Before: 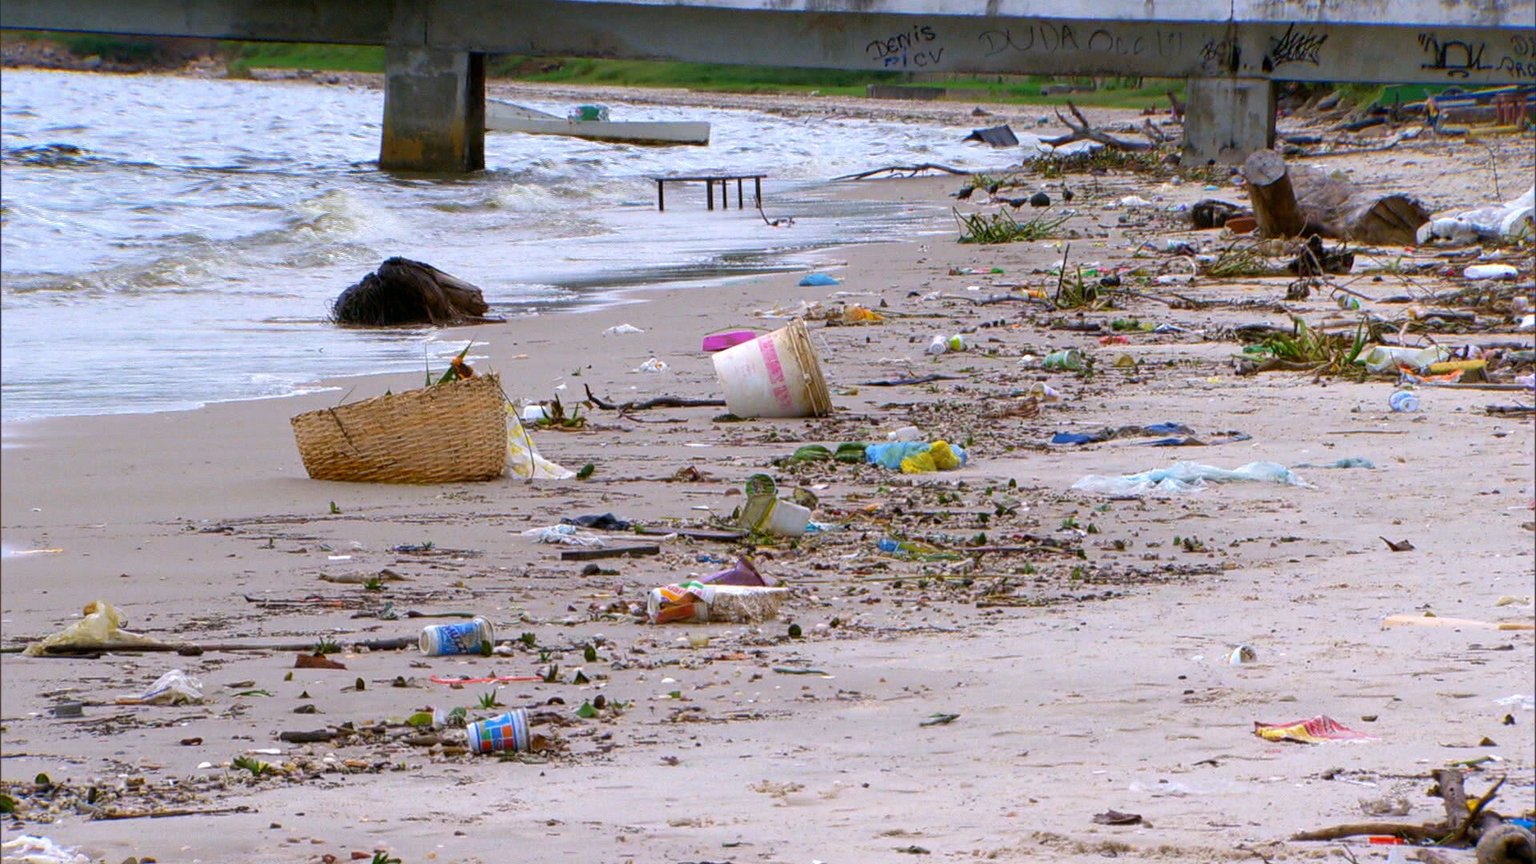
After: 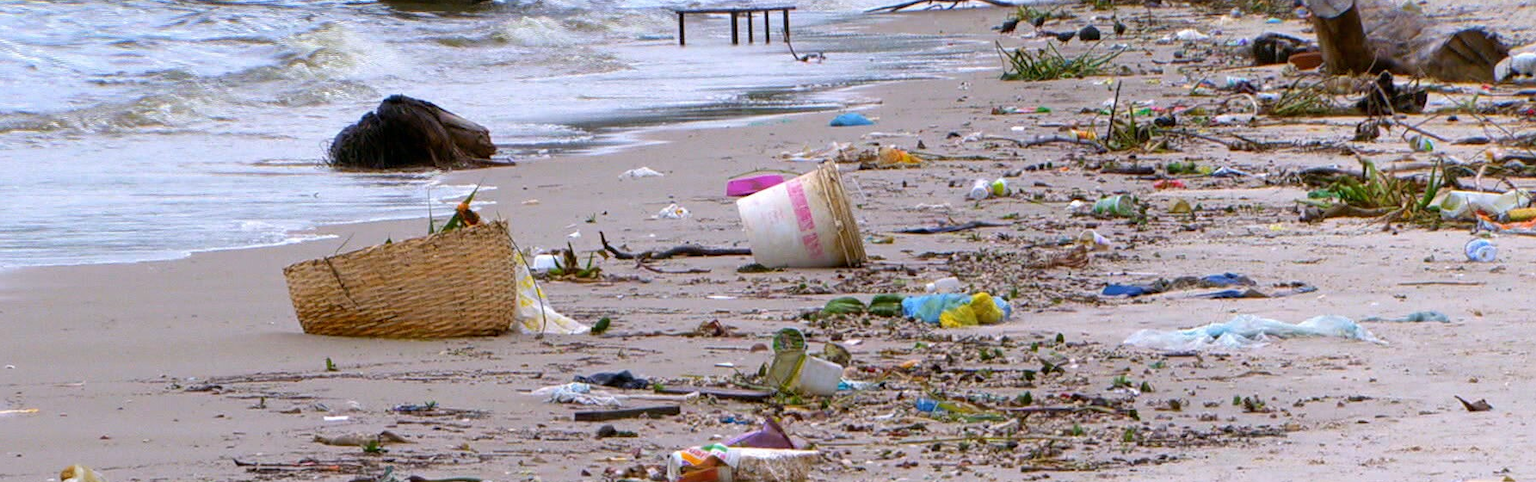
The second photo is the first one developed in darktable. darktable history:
crop: left 1.793%, top 19.591%, right 5.216%, bottom 28.382%
